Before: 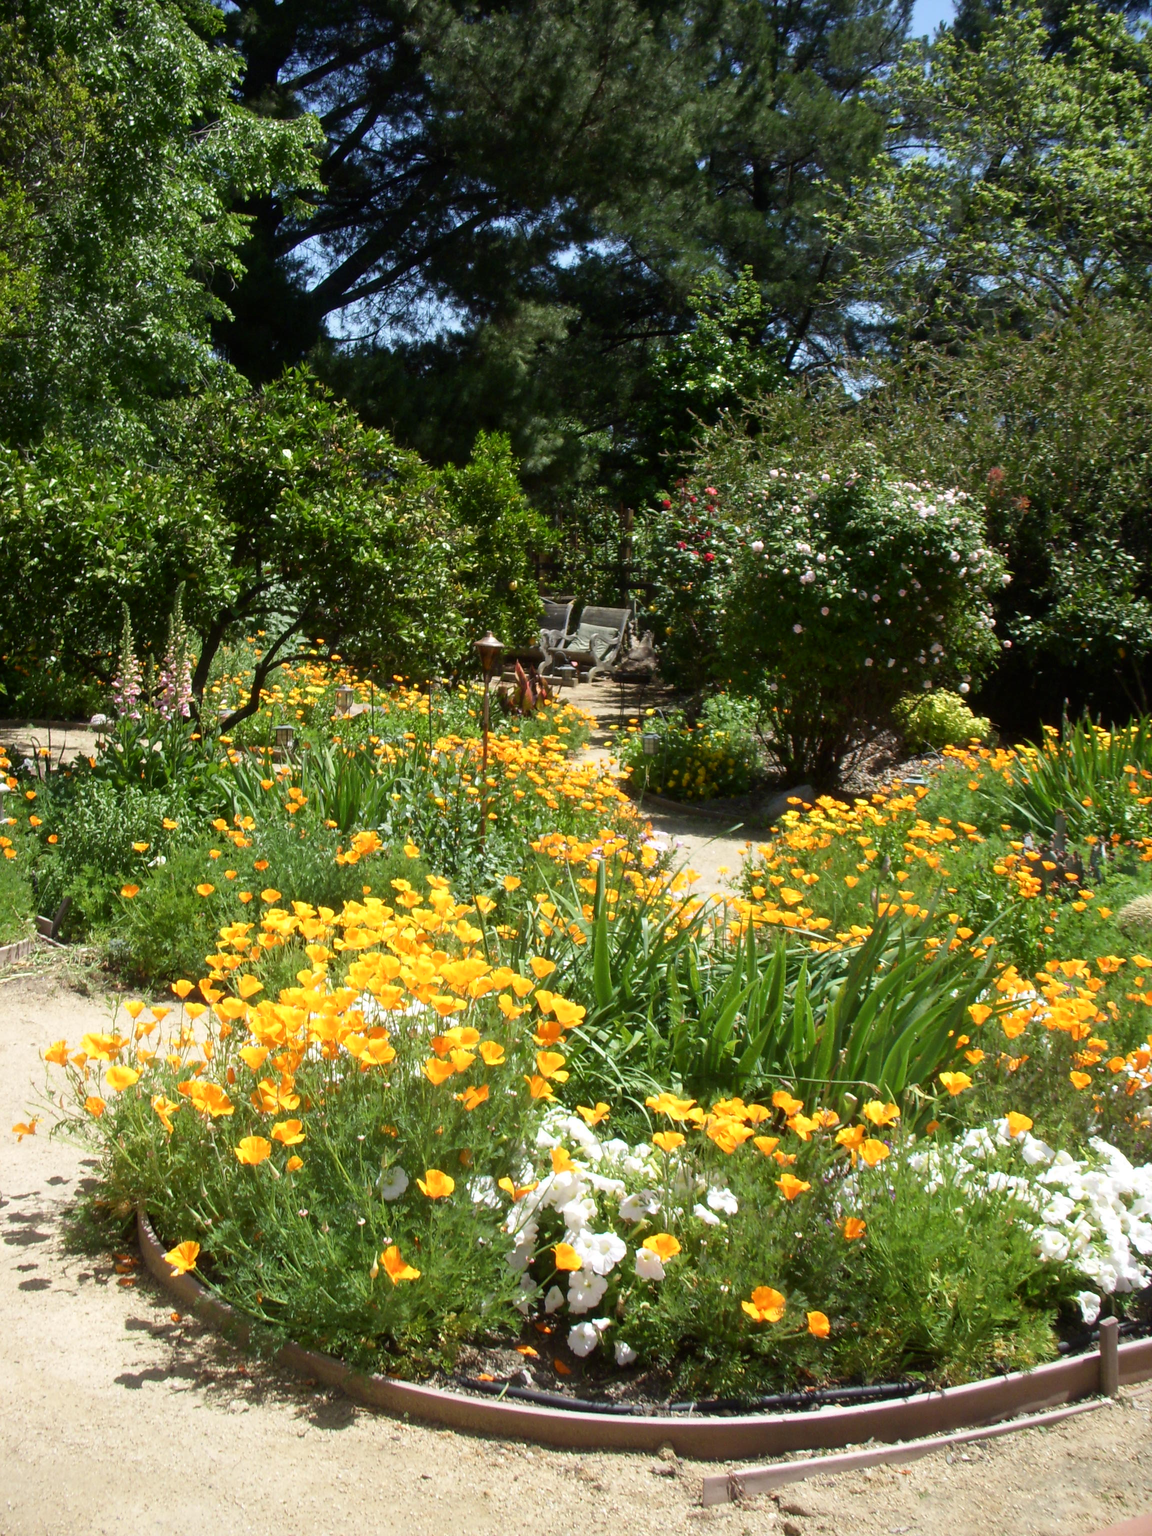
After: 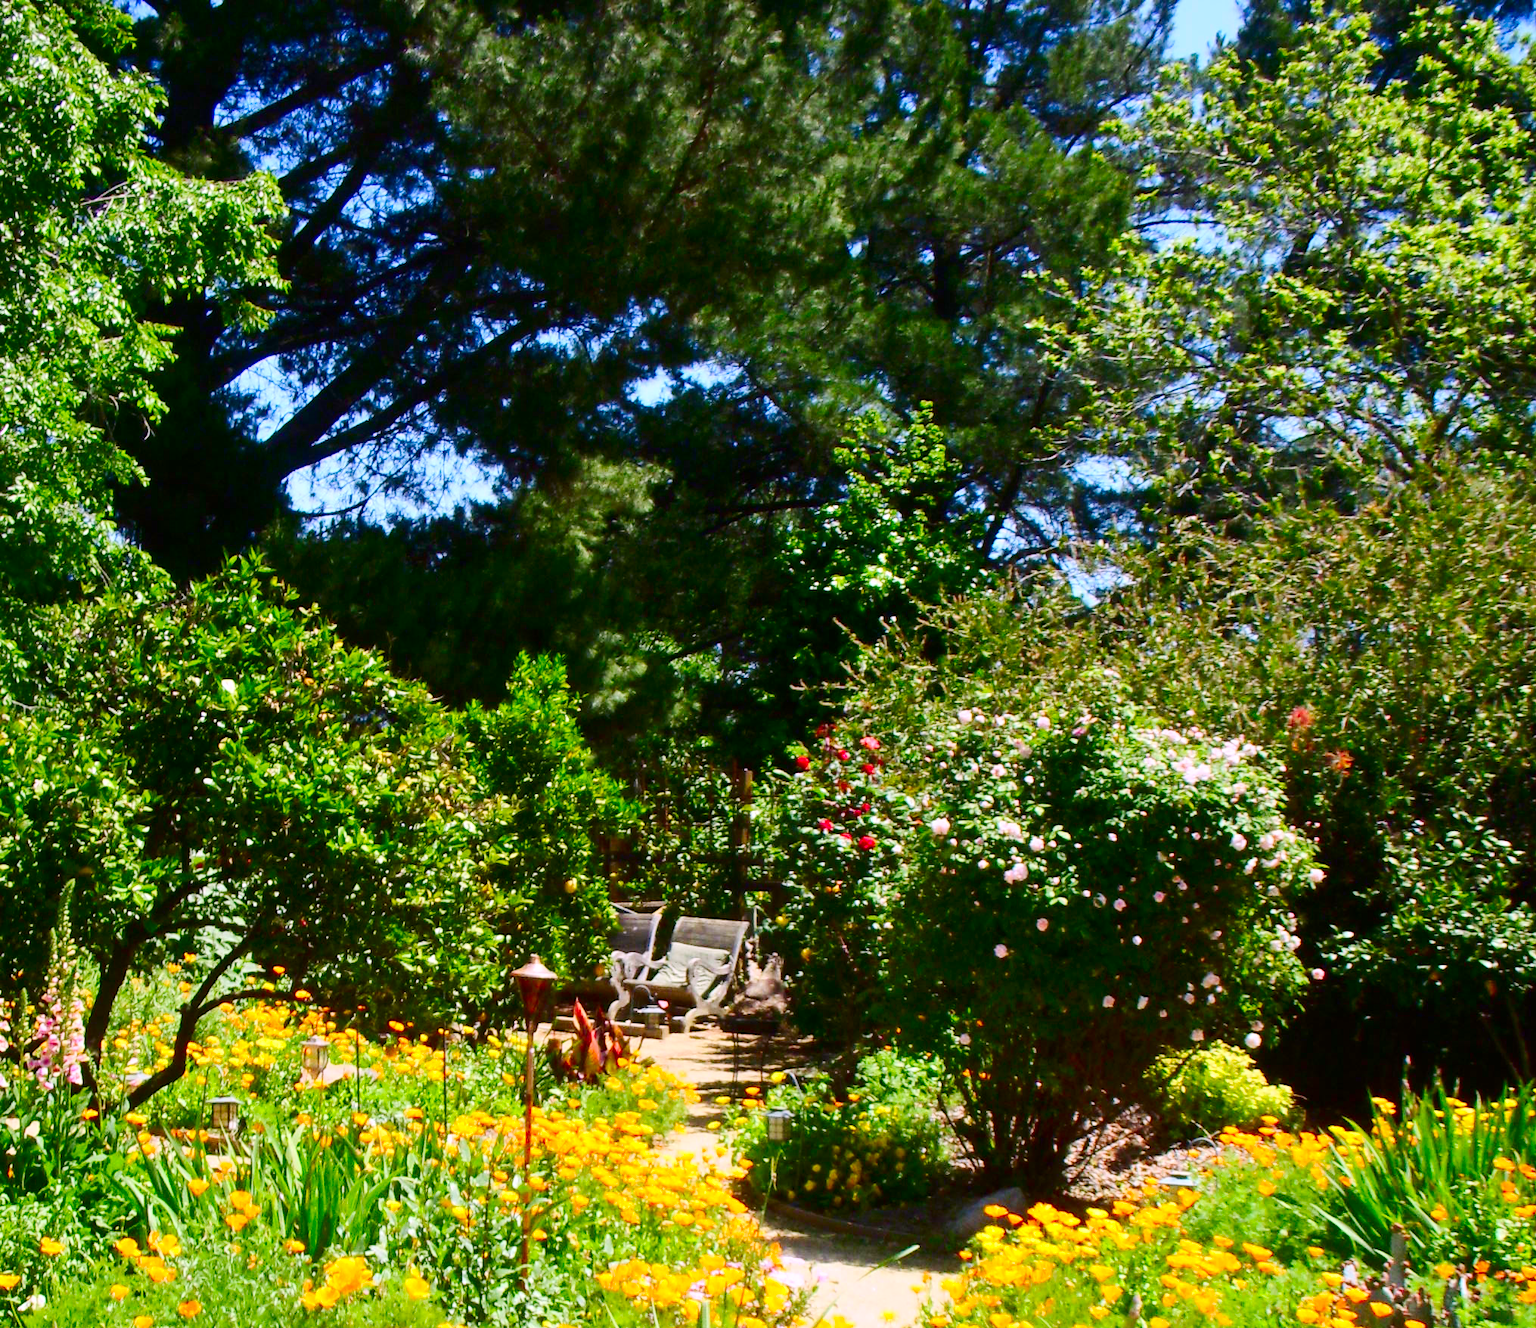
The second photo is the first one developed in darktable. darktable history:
contrast brightness saturation: contrast 0.26, brightness 0.02, saturation 0.87
white balance: red 1.05, blue 1.072
base curve: curves: ch0 [(0, 0) (0.158, 0.273) (0.879, 0.895) (1, 1)], preserve colors none
crop and rotate: left 11.812%, bottom 42.776%
